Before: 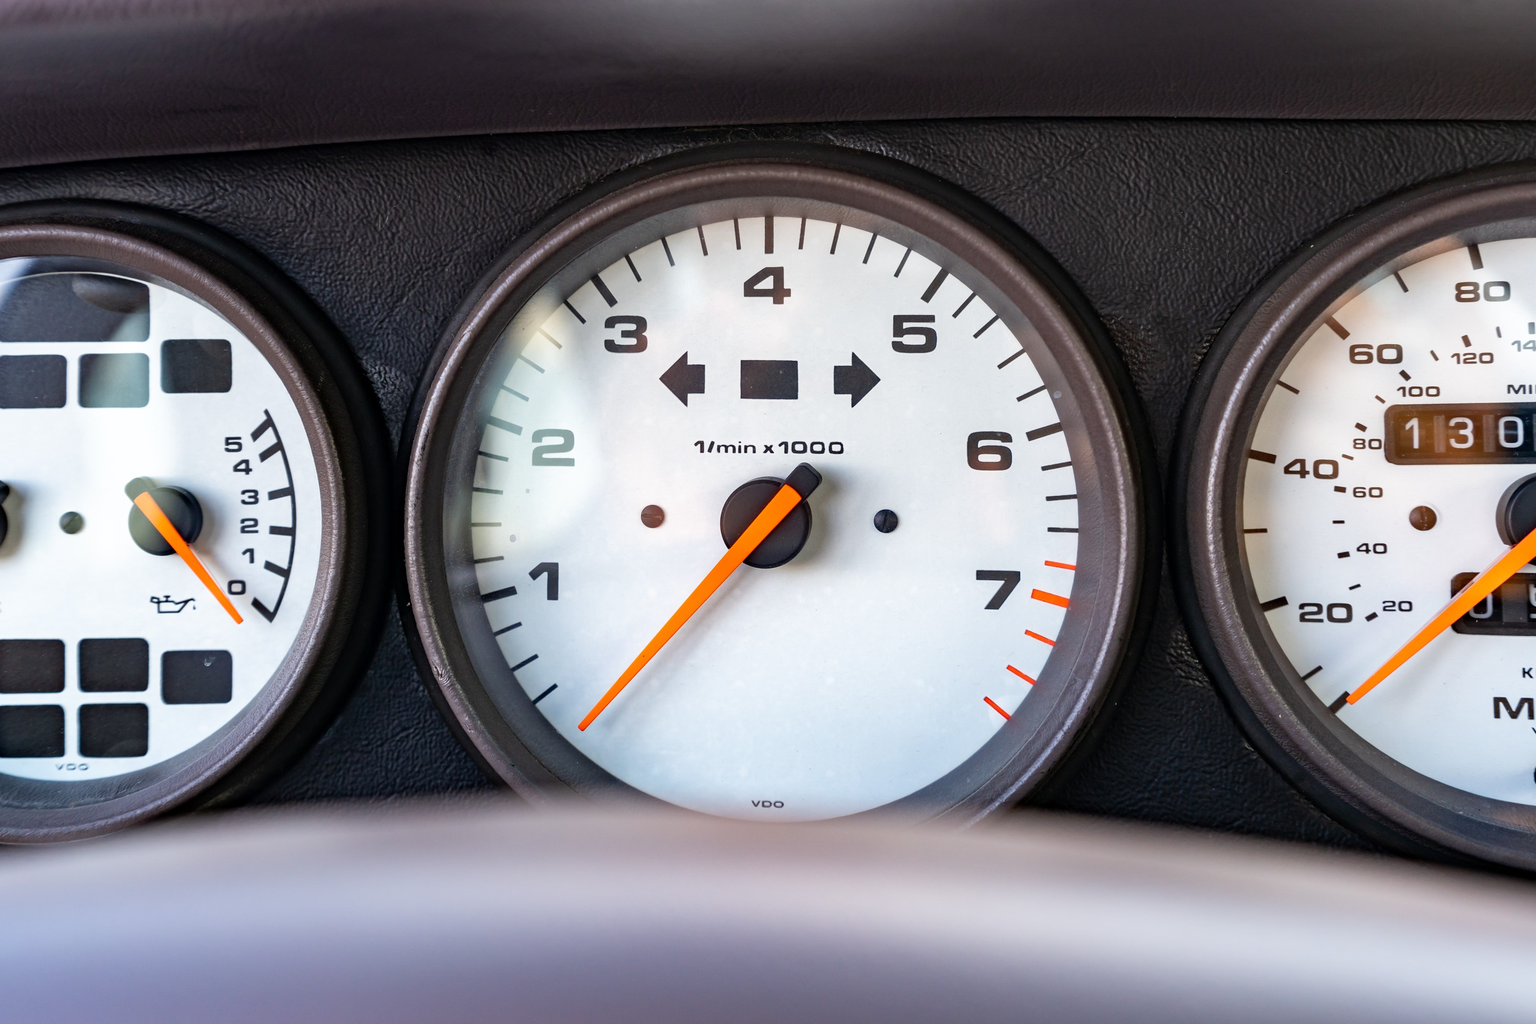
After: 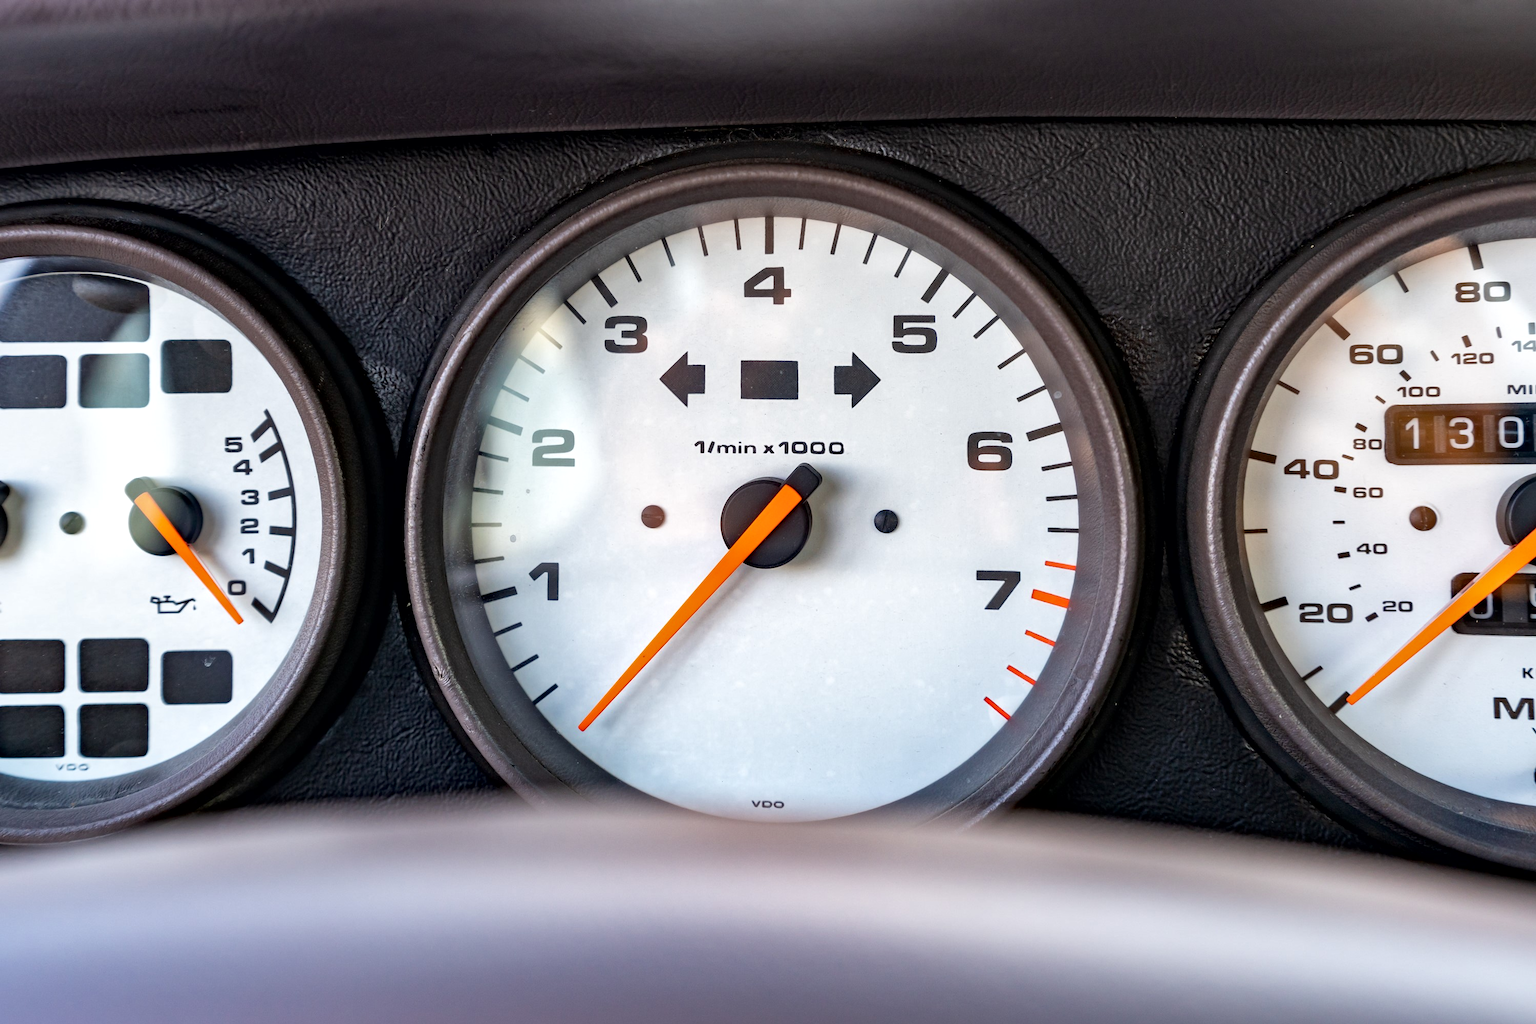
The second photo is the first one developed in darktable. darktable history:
local contrast: mode bilateral grid, contrast 21, coarseness 49, detail 149%, midtone range 0.2
